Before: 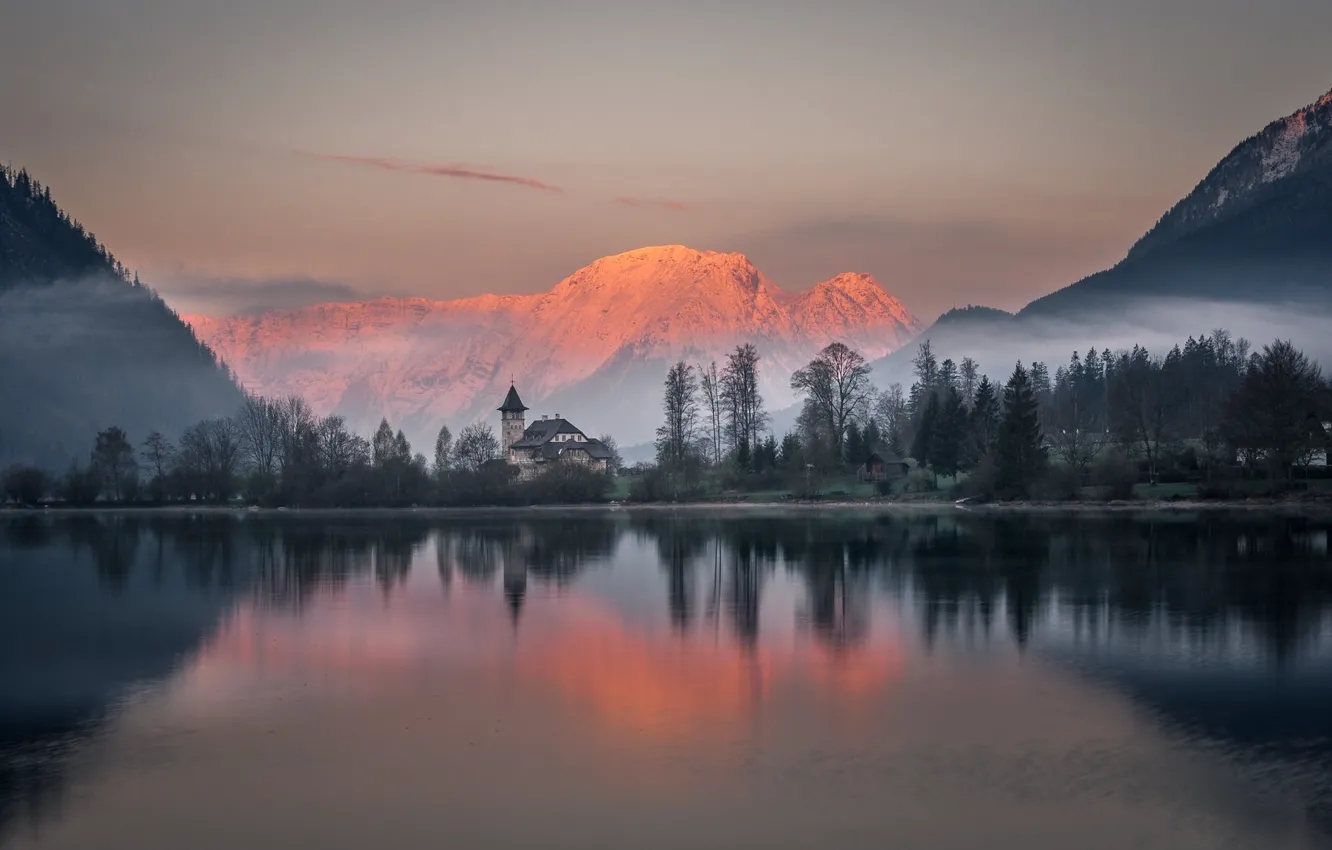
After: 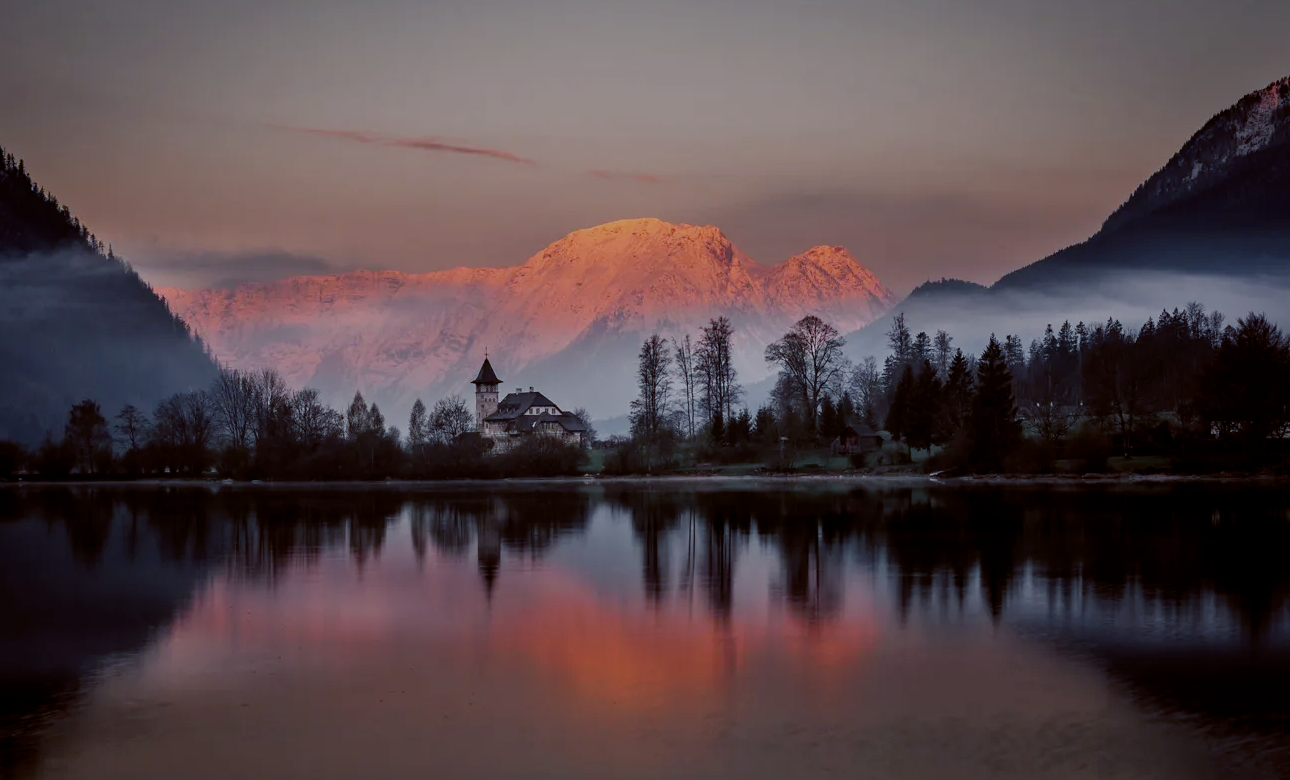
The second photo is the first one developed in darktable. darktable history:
color balance: lift [1, 1.015, 1.004, 0.985], gamma [1, 0.958, 0.971, 1.042], gain [1, 0.956, 0.977, 1.044]
crop: left 1.964%, top 3.251%, right 1.122%, bottom 4.933%
filmic rgb: middle gray luminance 29%, black relative exposure -10.3 EV, white relative exposure 5.5 EV, threshold 6 EV, target black luminance 0%, hardness 3.95, latitude 2.04%, contrast 1.132, highlights saturation mix 5%, shadows ↔ highlights balance 15.11%, preserve chrominance no, color science v3 (2019), use custom middle-gray values true, iterations of high-quality reconstruction 0, enable highlight reconstruction true
